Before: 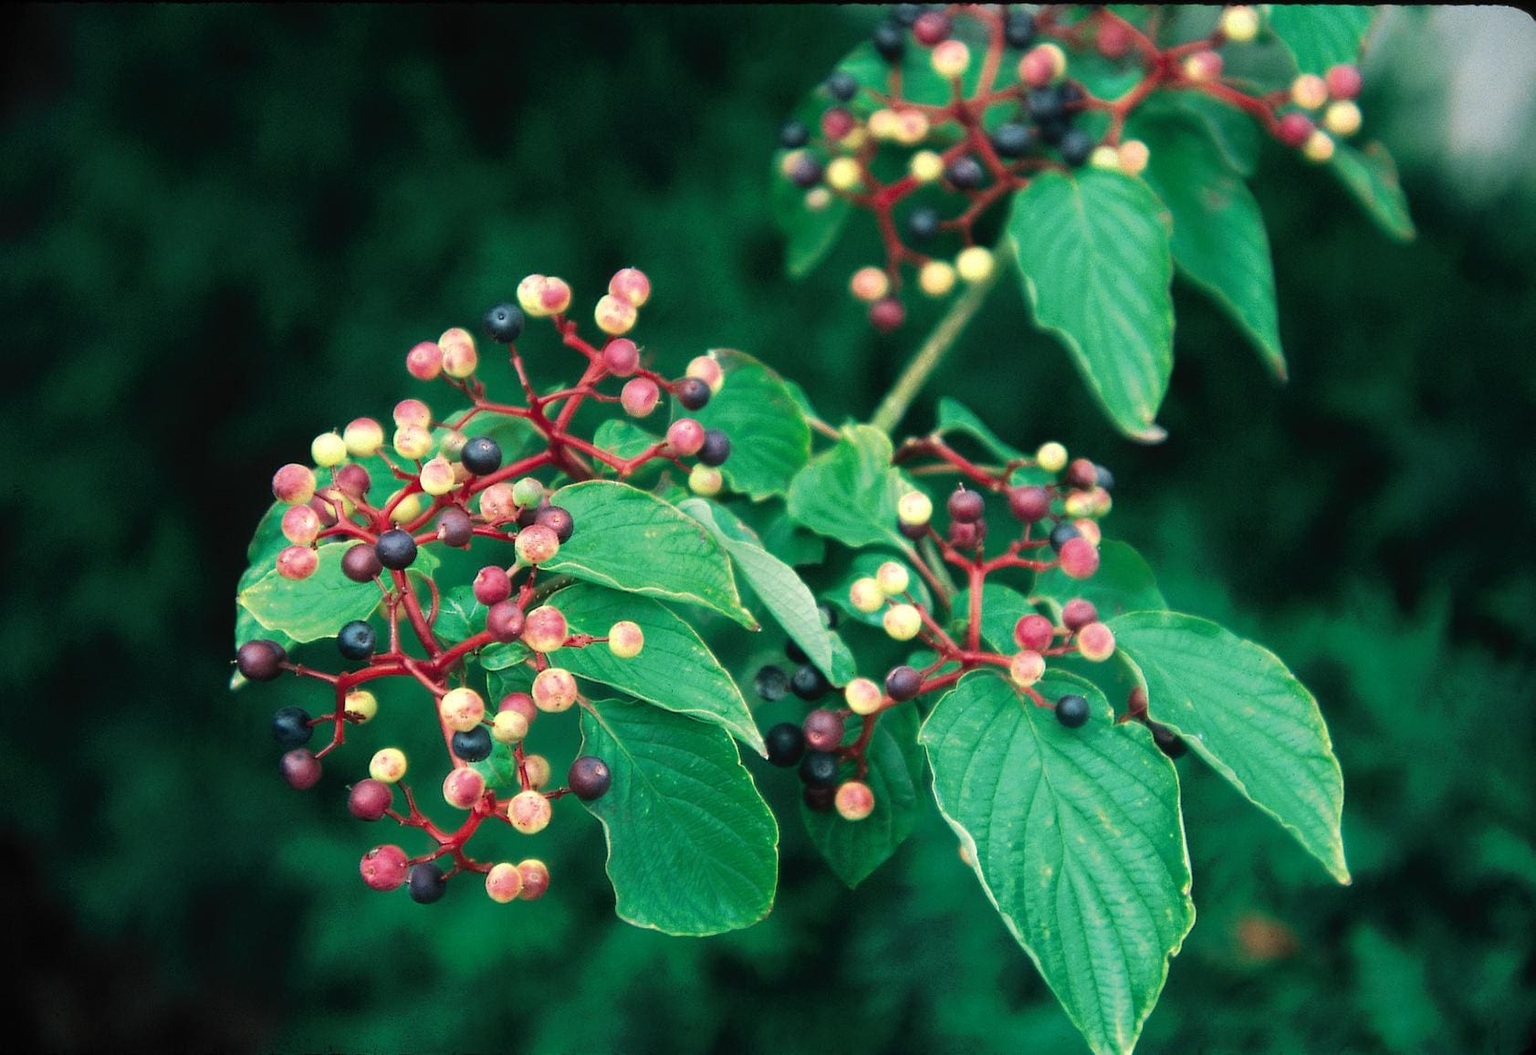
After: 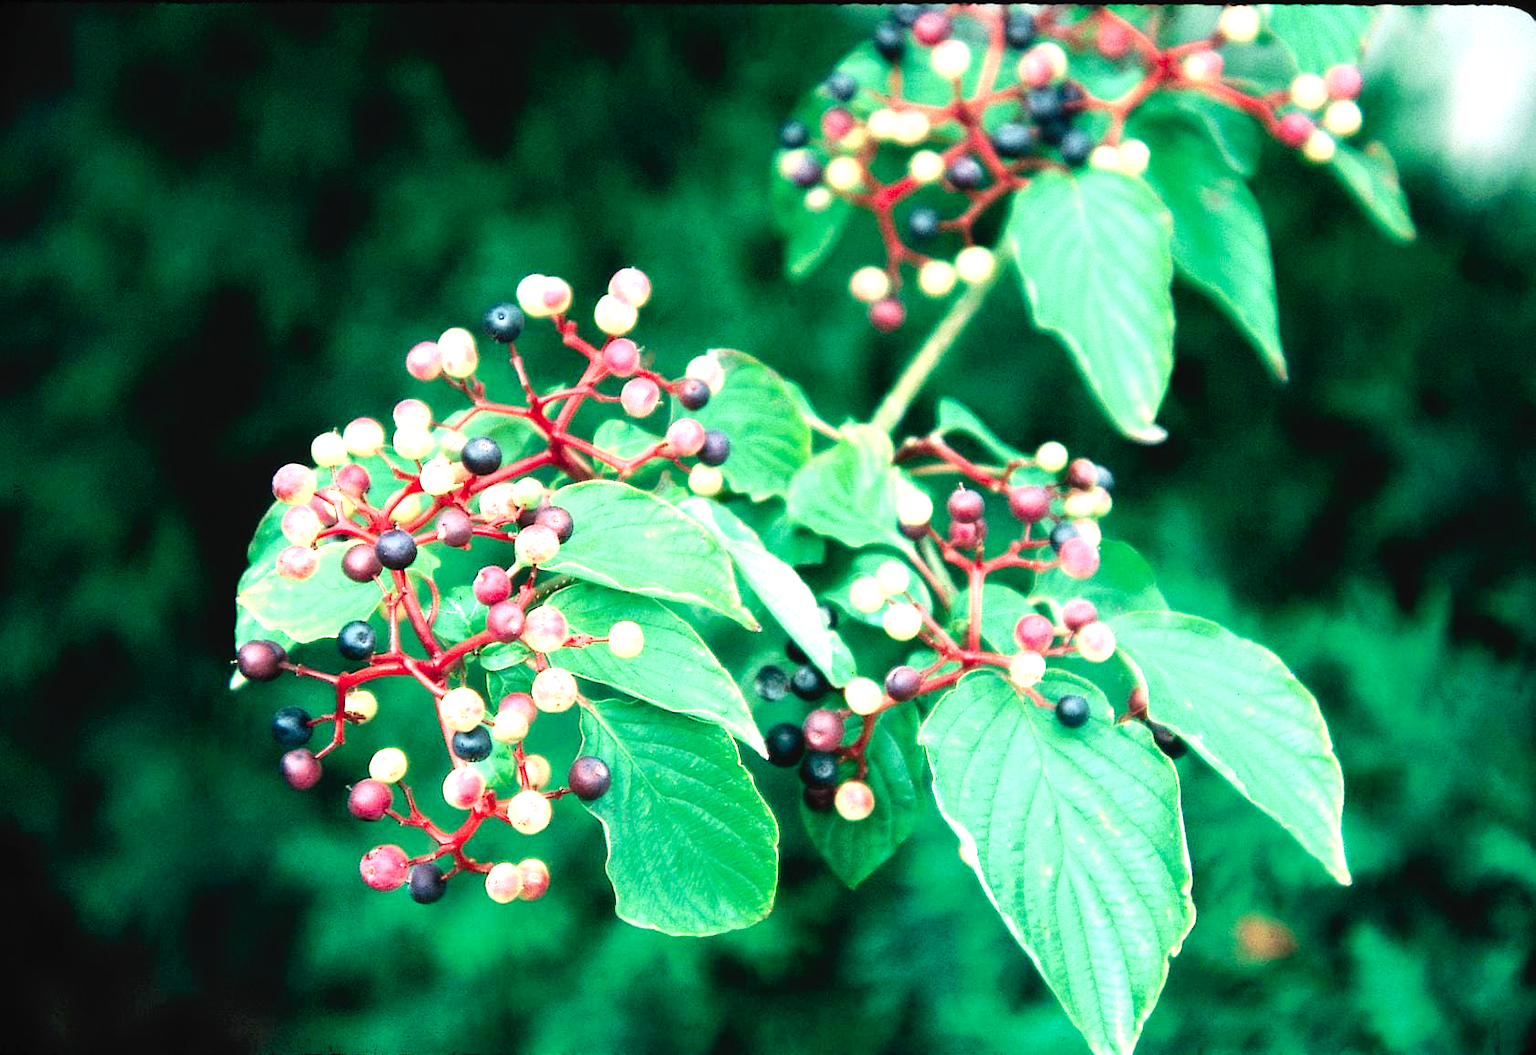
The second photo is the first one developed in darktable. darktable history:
exposure: black level correction 0, exposure 1.388 EV, compensate exposure bias true, compensate highlight preservation false
tone curve: curves: ch0 [(0, 0) (0.003, 0.007) (0.011, 0.01) (0.025, 0.018) (0.044, 0.028) (0.069, 0.034) (0.1, 0.04) (0.136, 0.051) (0.177, 0.104) (0.224, 0.161) (0.277, 0.234) (0.335, 0.316) (0.399, 0.41) (0.468, 0.487) (0.543, 0.577) (0.623, 0.679) (0.709, 0.769) (0.801, 0.854) (0.898, 0.922) (1, 1)], preserve colors none
